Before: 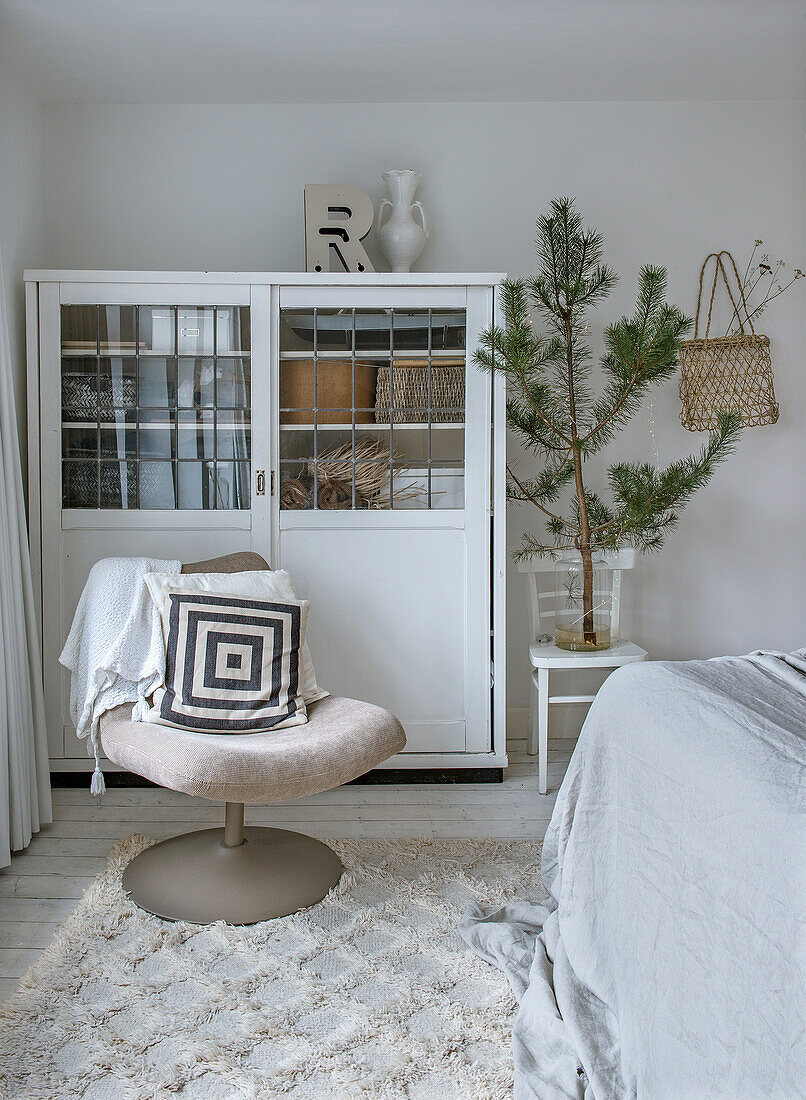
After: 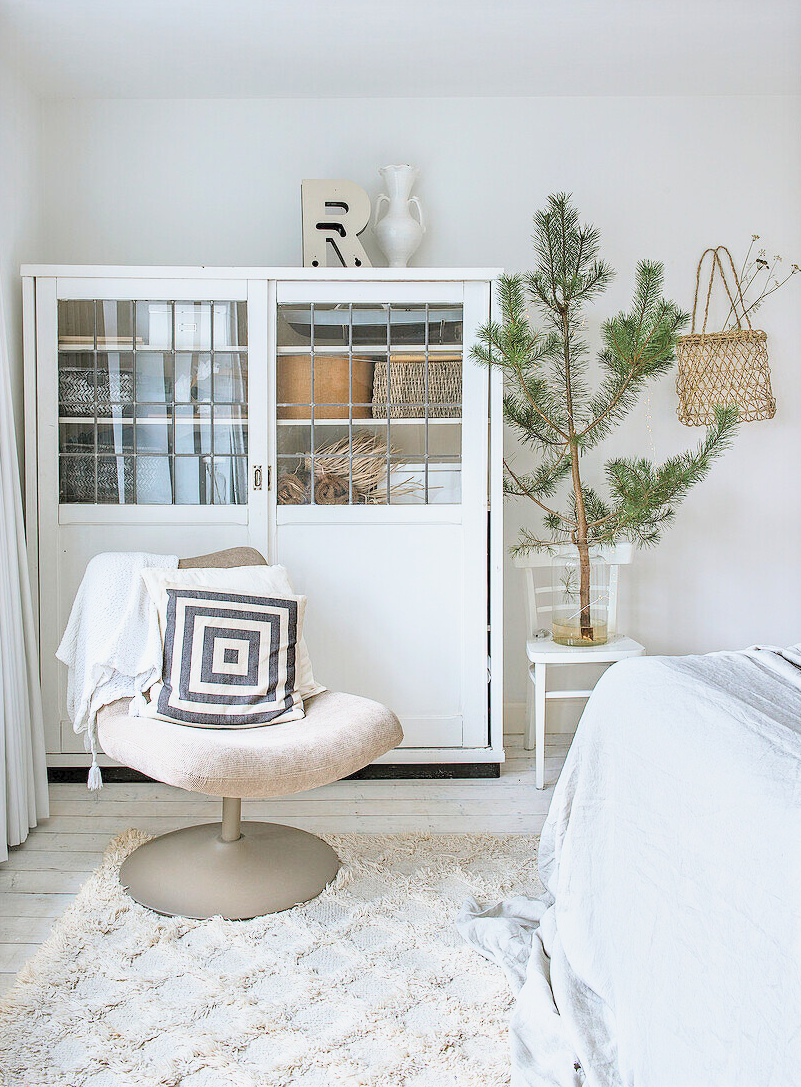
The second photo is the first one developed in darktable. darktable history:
crop: left 0.429%, top 0.507%, right 0.144%, bottom 0.649%
base curve: curves: ch0 [(0, 0) (0.088, 0.125) (0.176, 0.251) (0.354, 0.501) (0.613, 0.749) (1, 0.877)], preserve colors none
contrast brightness saturation: contrast 0.1, brightness 0.297, saturation 0.145
